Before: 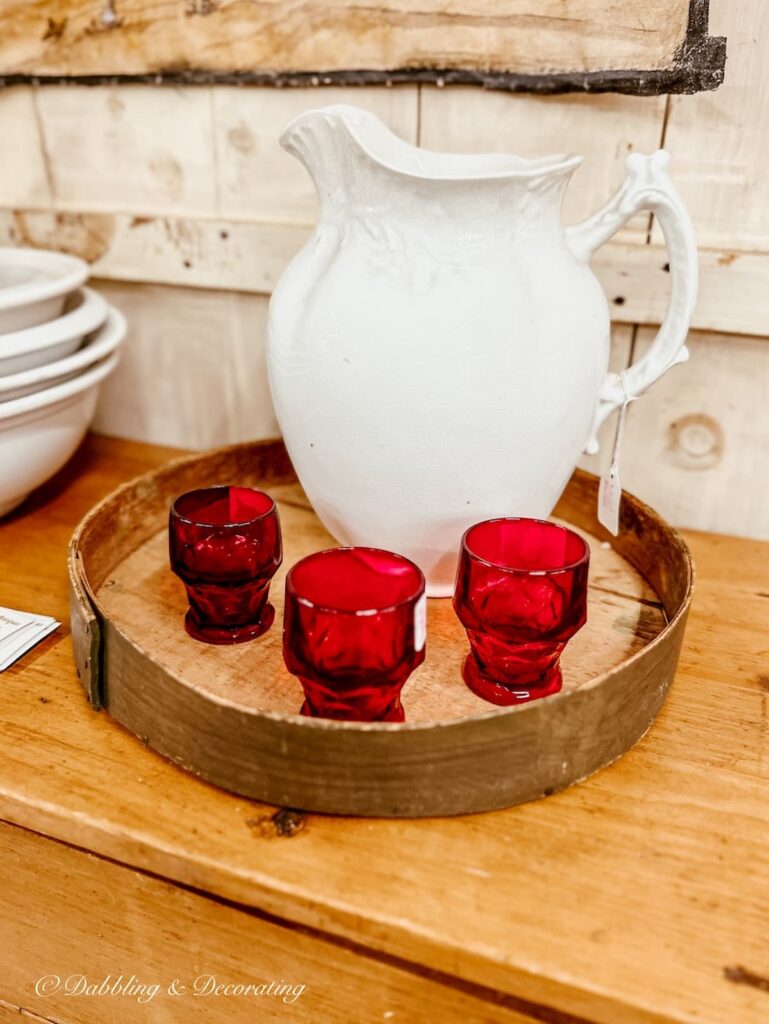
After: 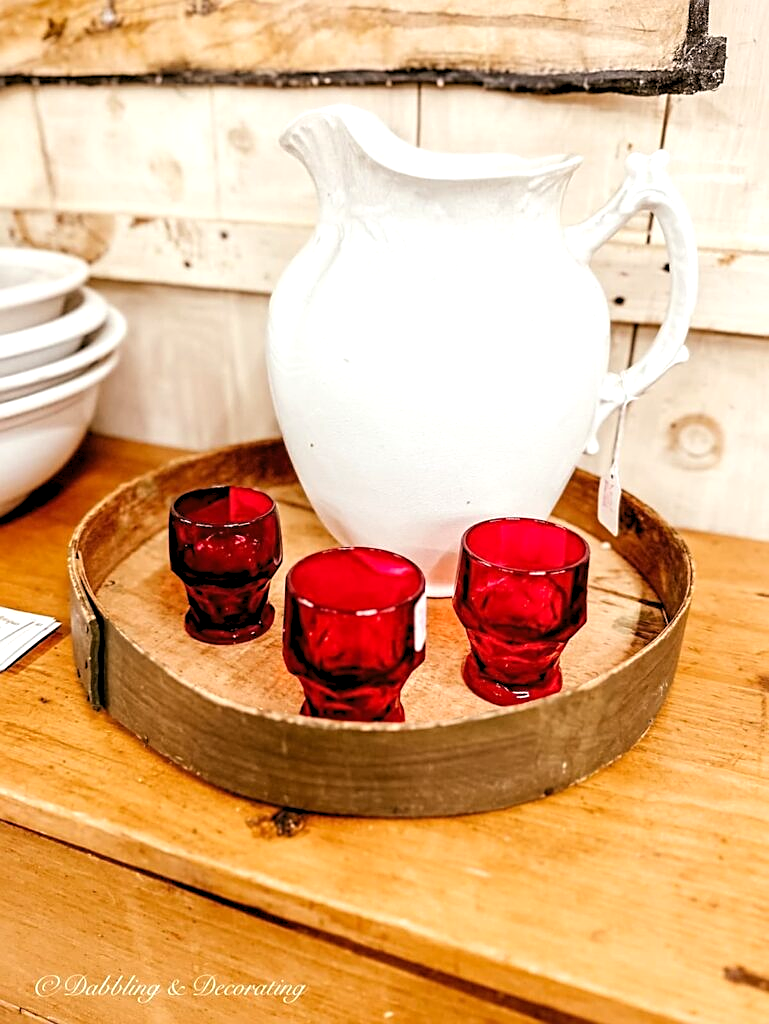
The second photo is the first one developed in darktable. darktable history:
levels: levels [0.073, 0.497, 0.972]
sharpen: on, module defaults
exposure: exposure 0.29 EV, compensate highlight preservation false
